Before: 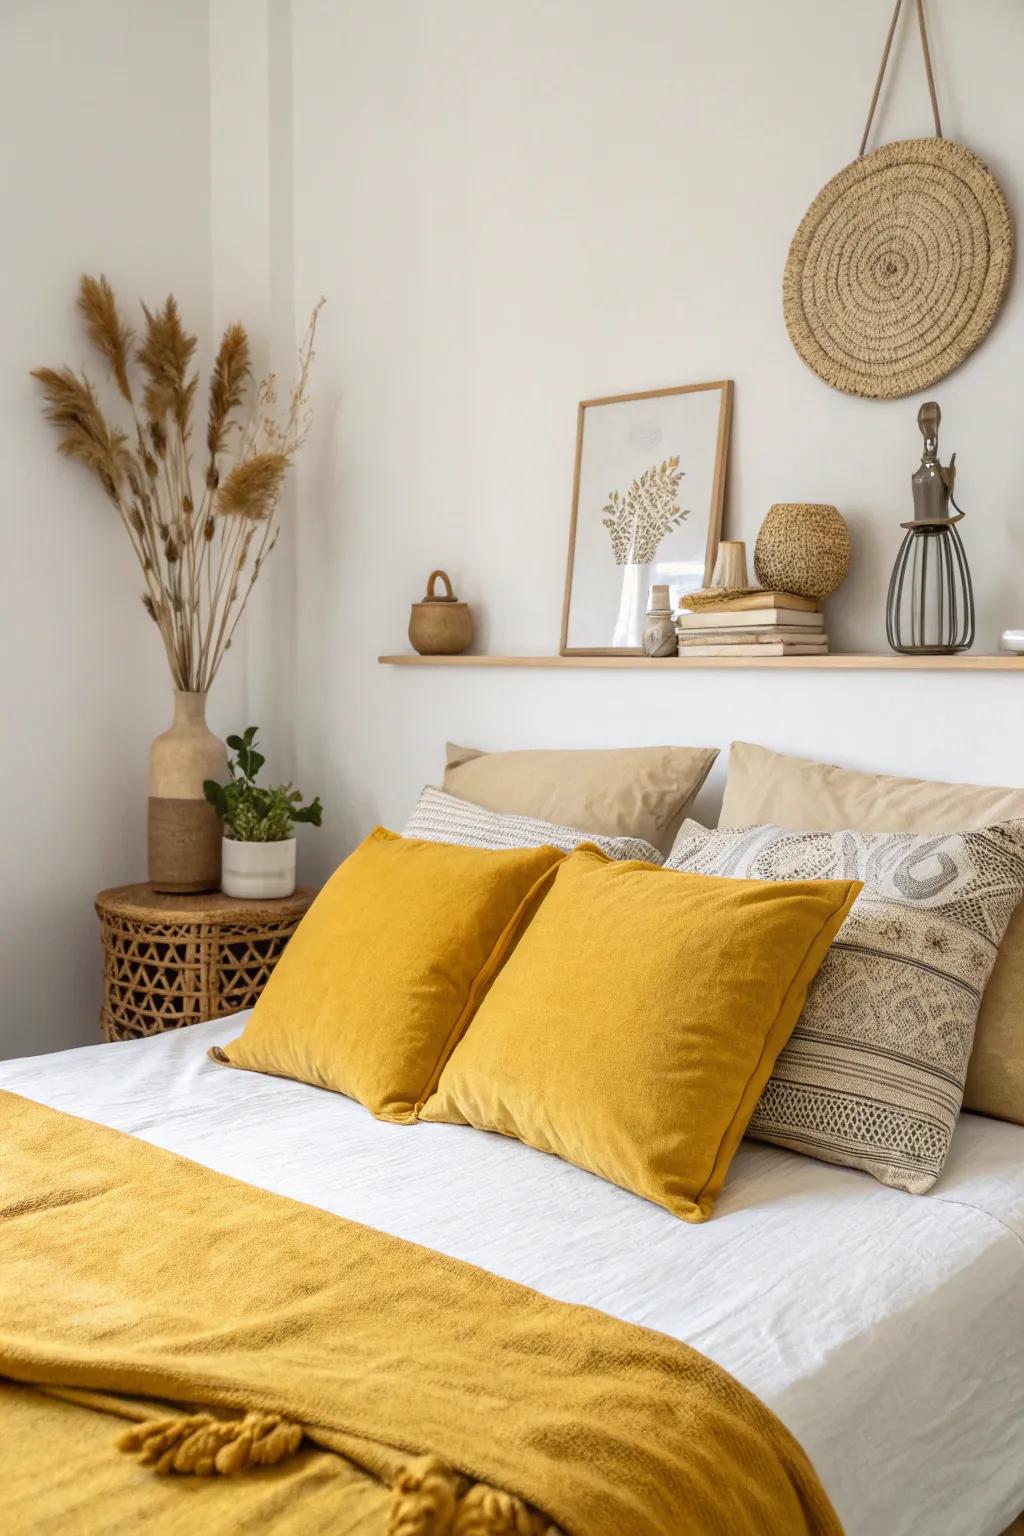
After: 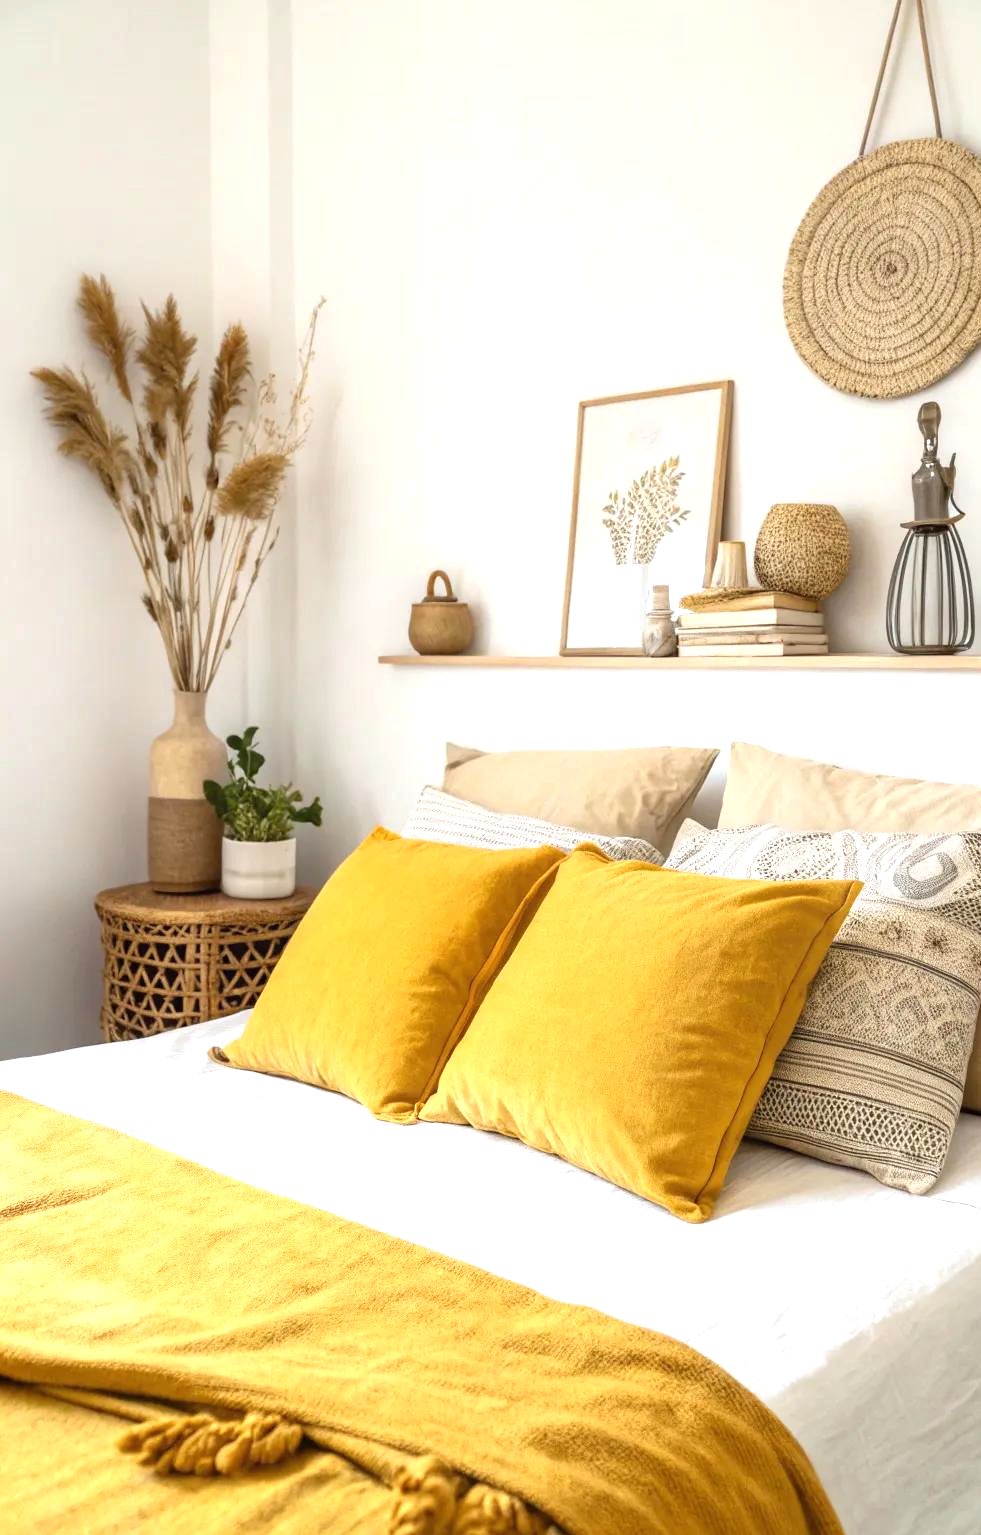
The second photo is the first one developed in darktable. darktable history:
exposure: black level correction 0, exposure 0.691 EV, compensate highlight preservation false
crop: right 4.115%, bottom 0.018%
